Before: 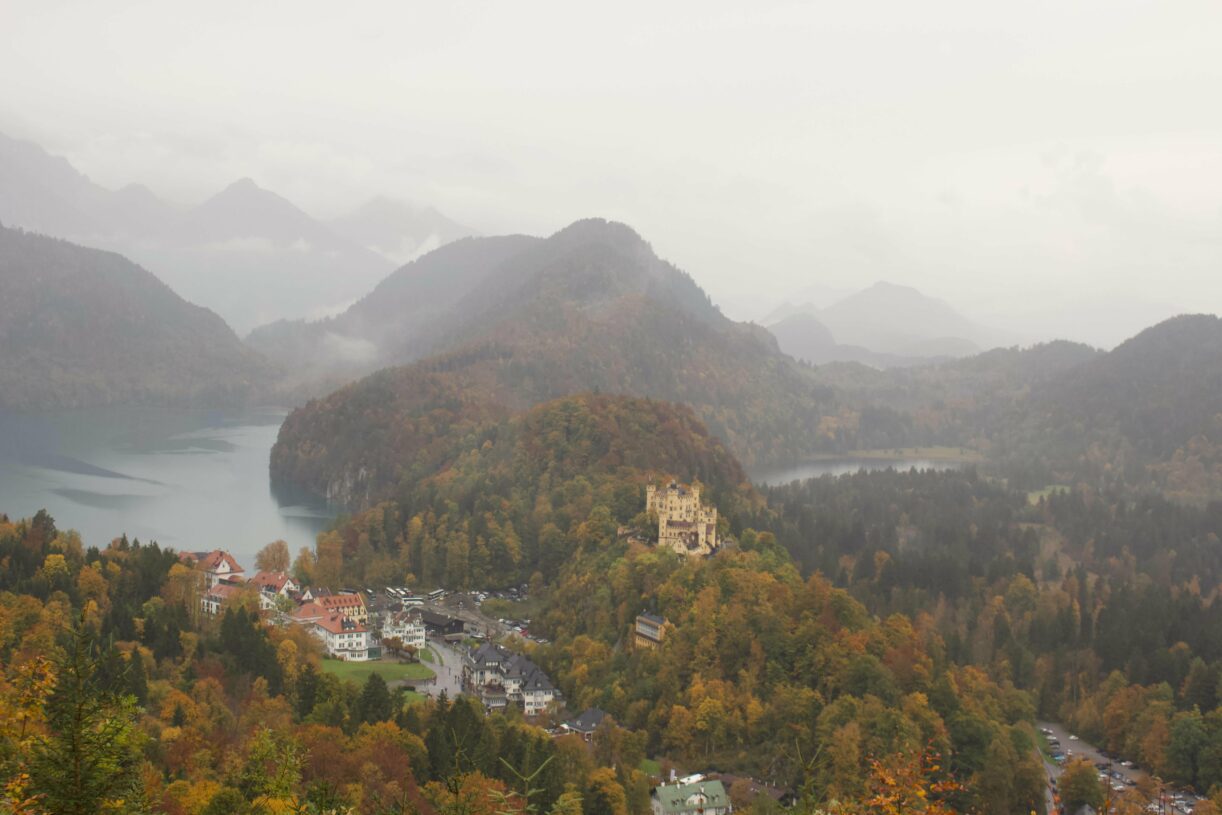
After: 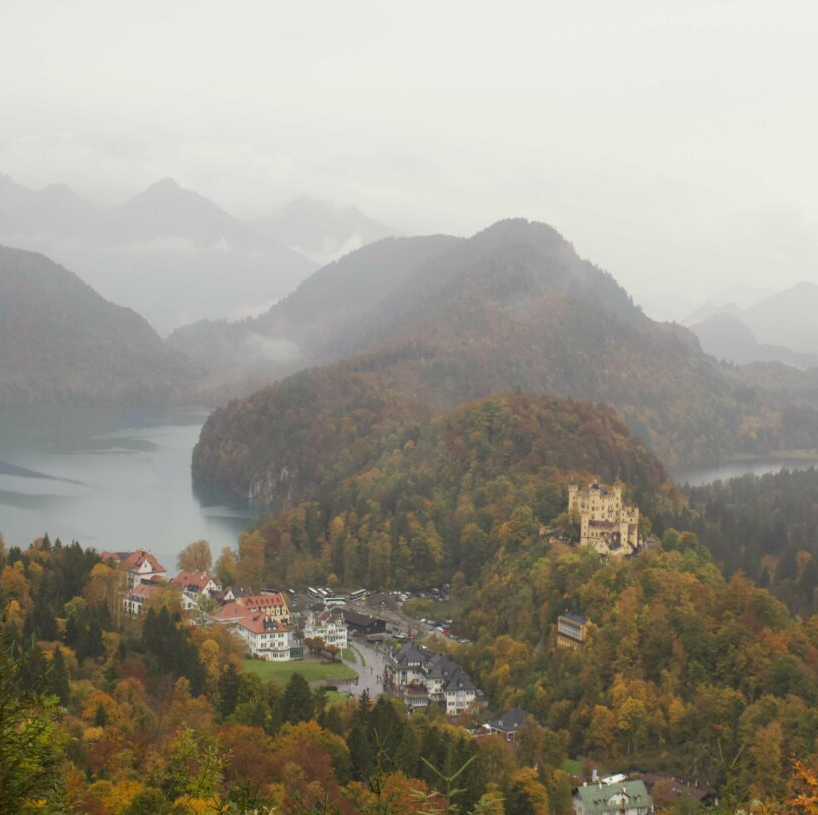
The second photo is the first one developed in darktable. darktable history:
exposure: black level correction 0.002, compensate highlight preservation false
crop and rotate: left 6.403%, right 26.645%
